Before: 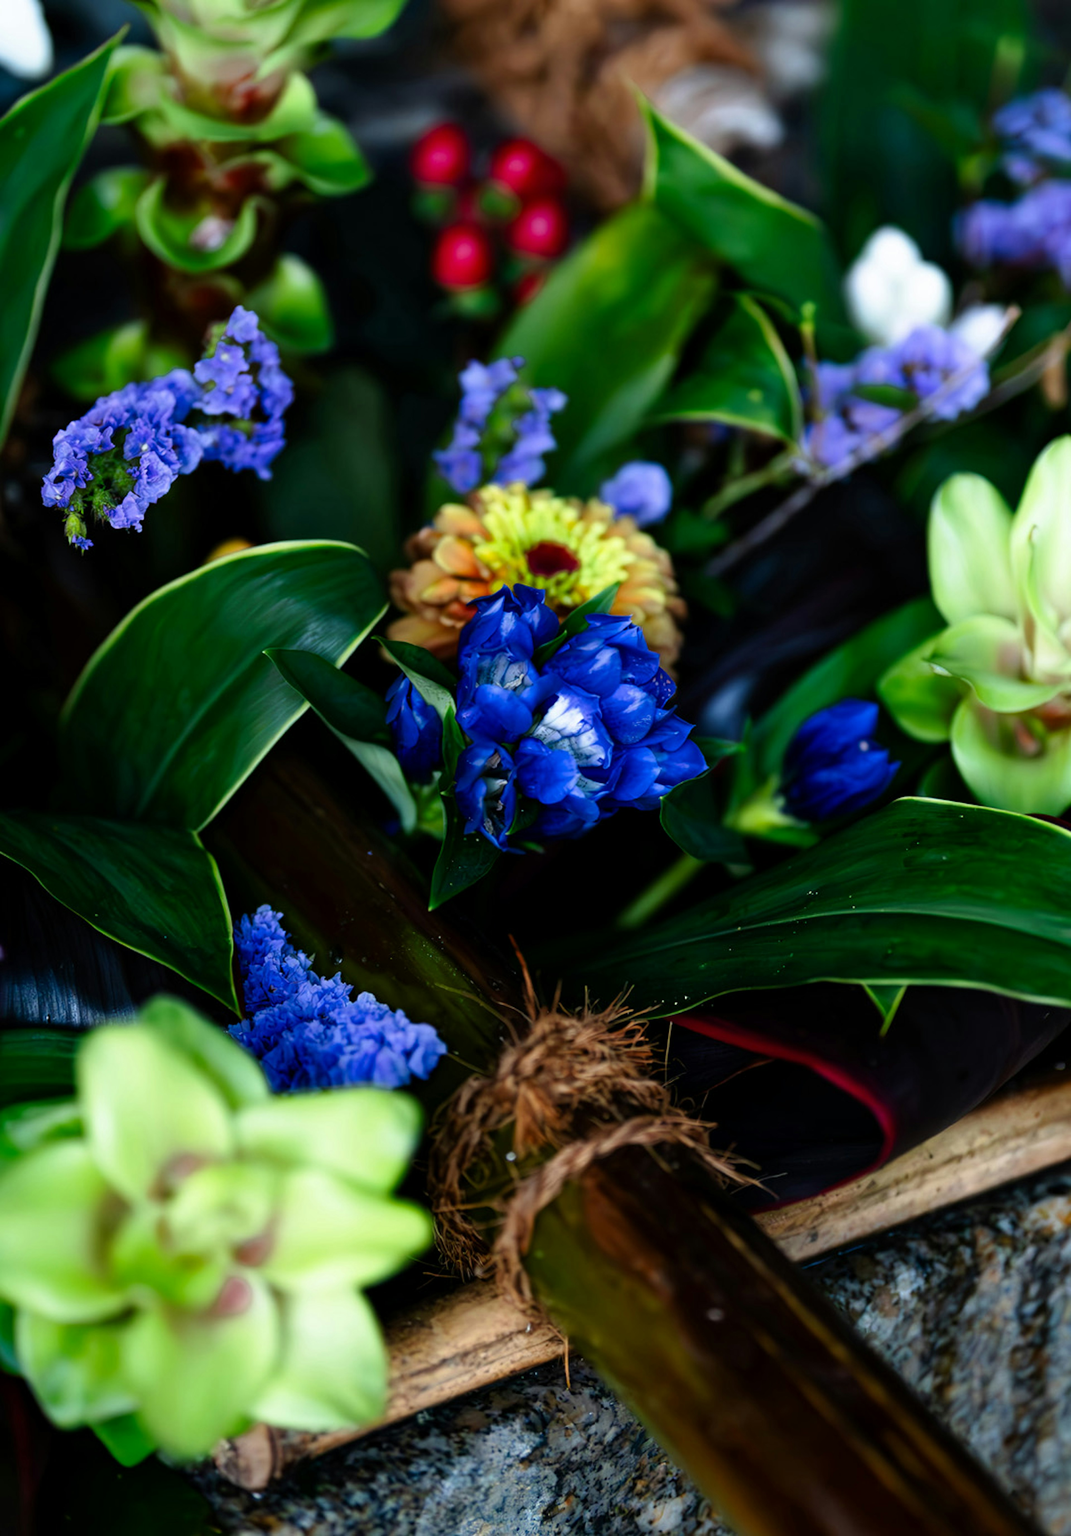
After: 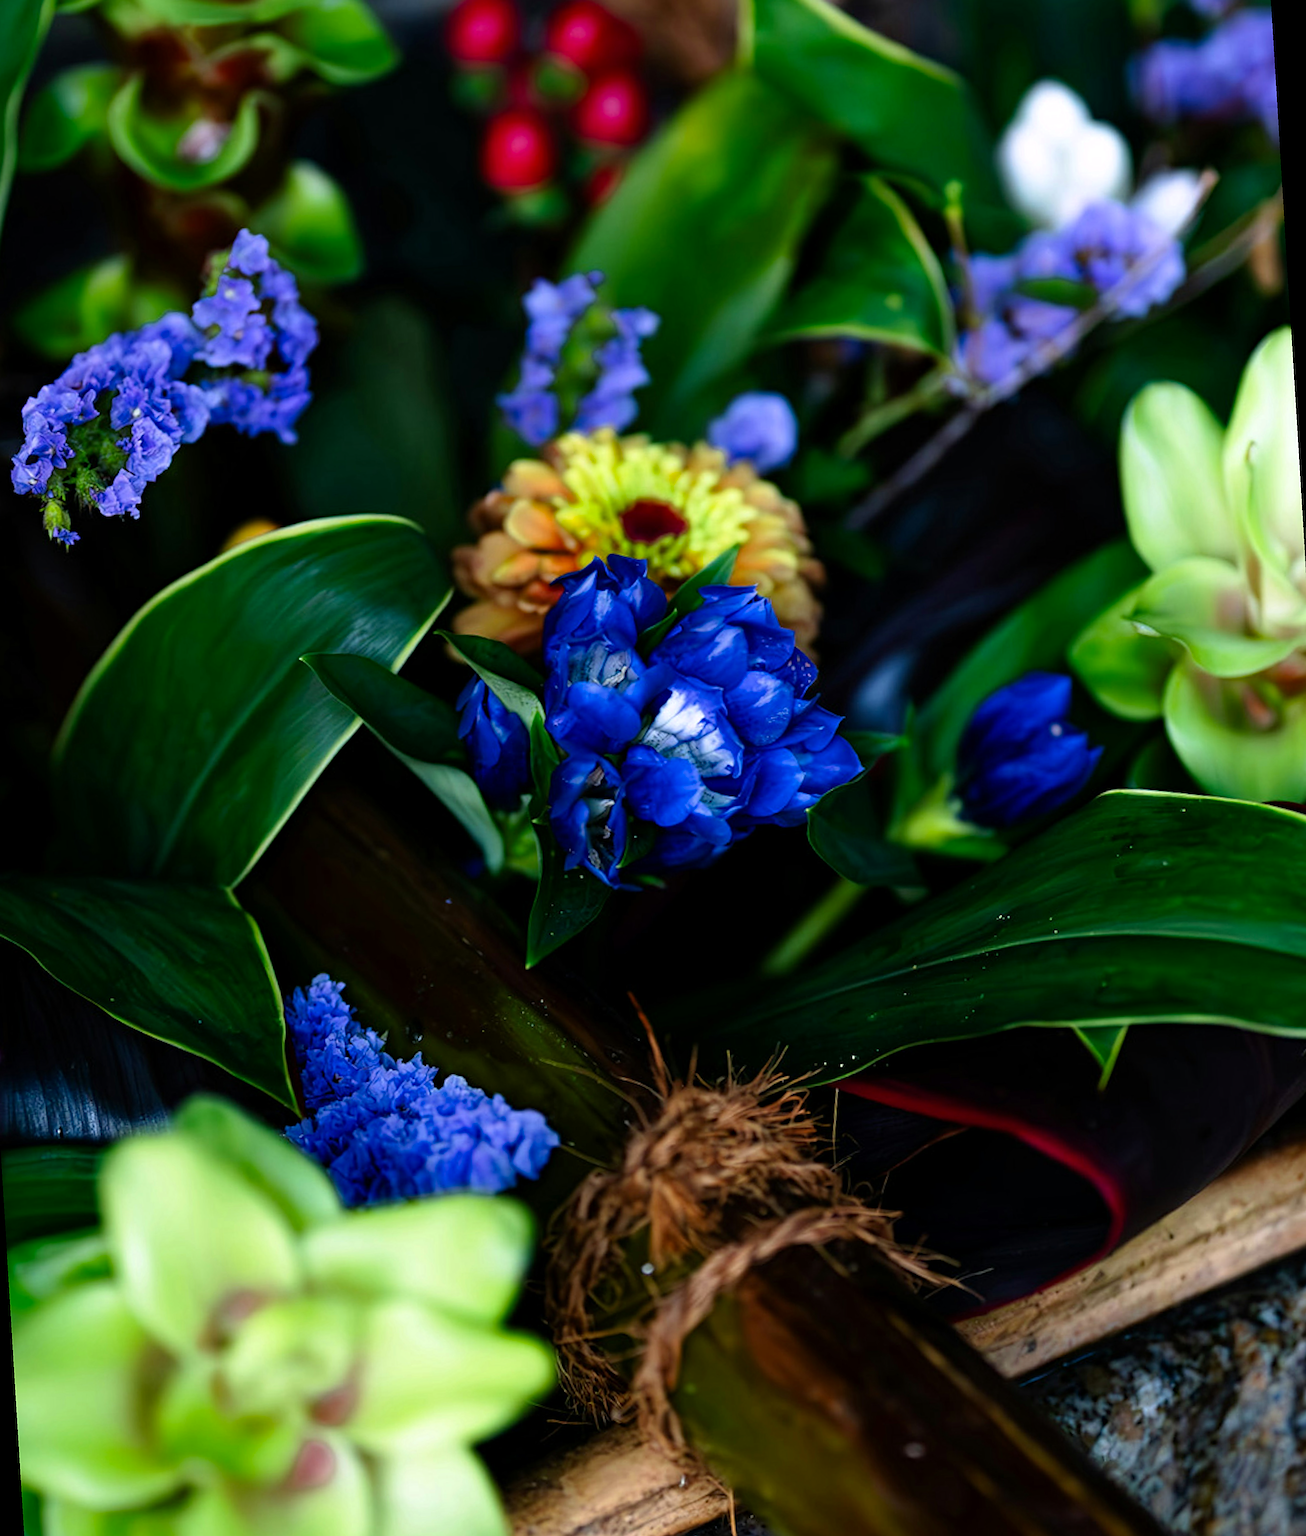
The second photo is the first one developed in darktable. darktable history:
rotate and perspective: rotation -3.52°, crop left 0.036, crop right 0.964, crop top 0.081, crop bottom 0.919
exposure: compensate highlight preservation false
white balance: emerald 1
haze removal: compatibility mode true, adaptive false
sharpen: on, module defaults
crop: left 1.964%, top 3.251%, right 1.122%, bottom 4.933%
